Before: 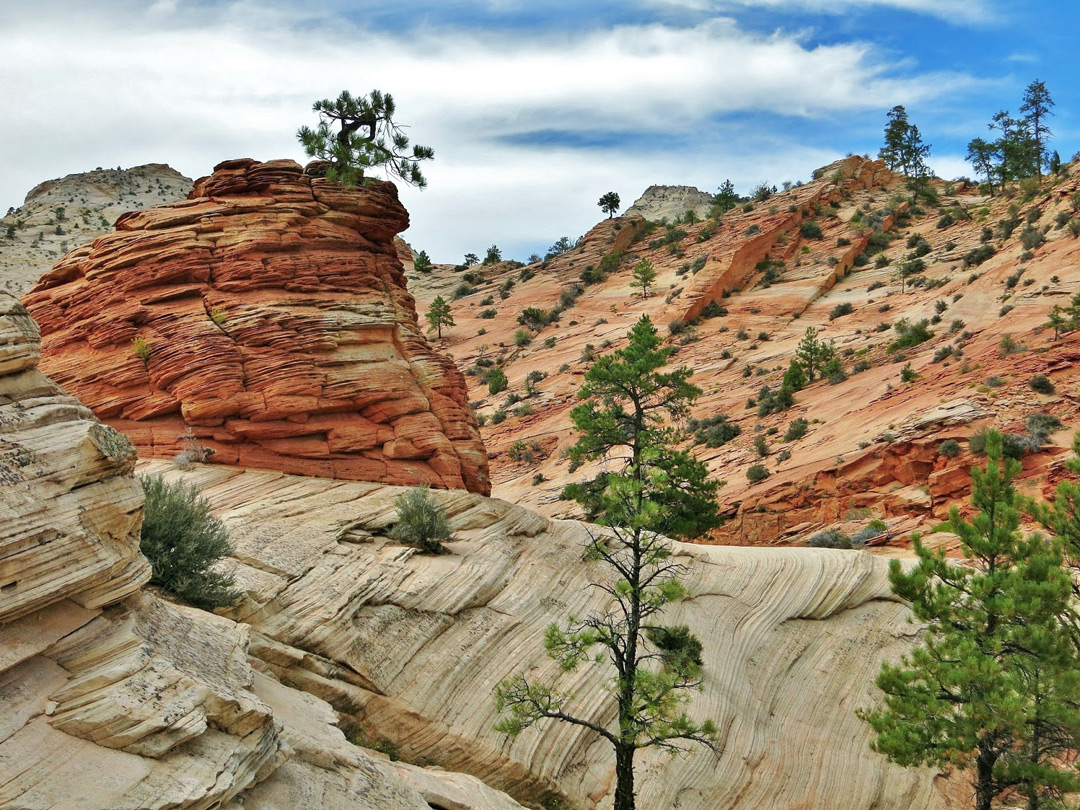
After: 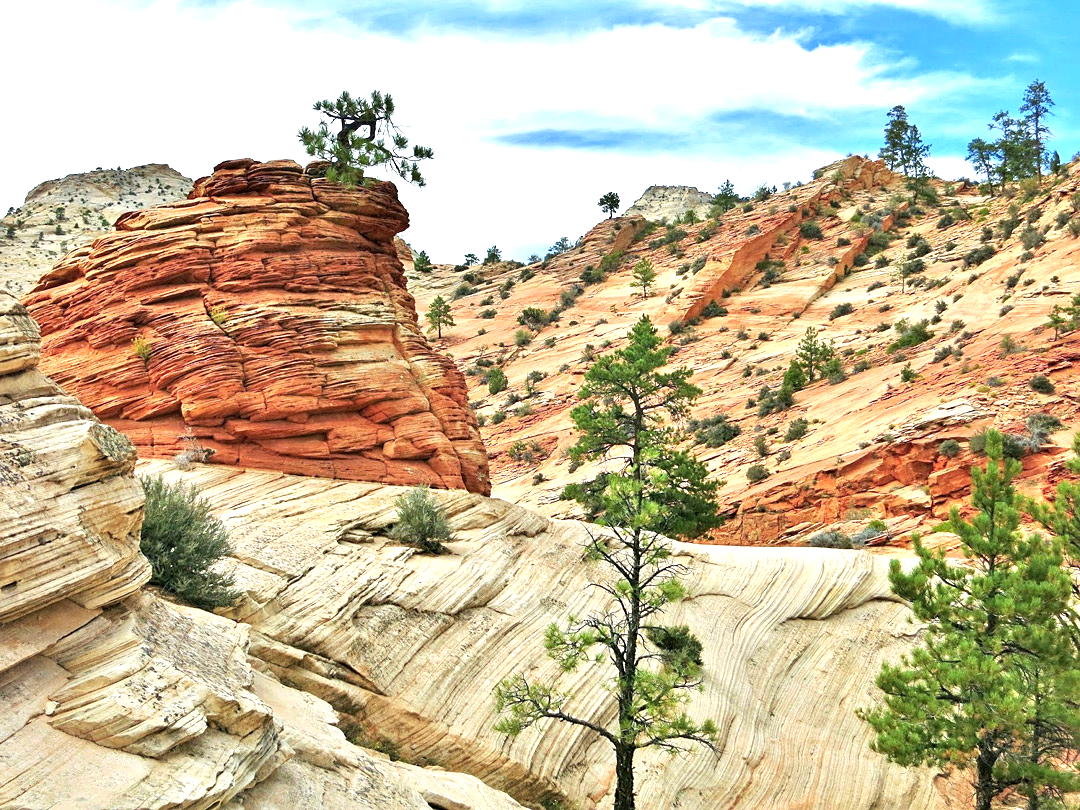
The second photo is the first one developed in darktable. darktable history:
exposure: black level correction 0.001, exposure 1.055 EV, compensate highlight preservation false
sharpen: amount 0.205
color correction: highlights b* -0.035
